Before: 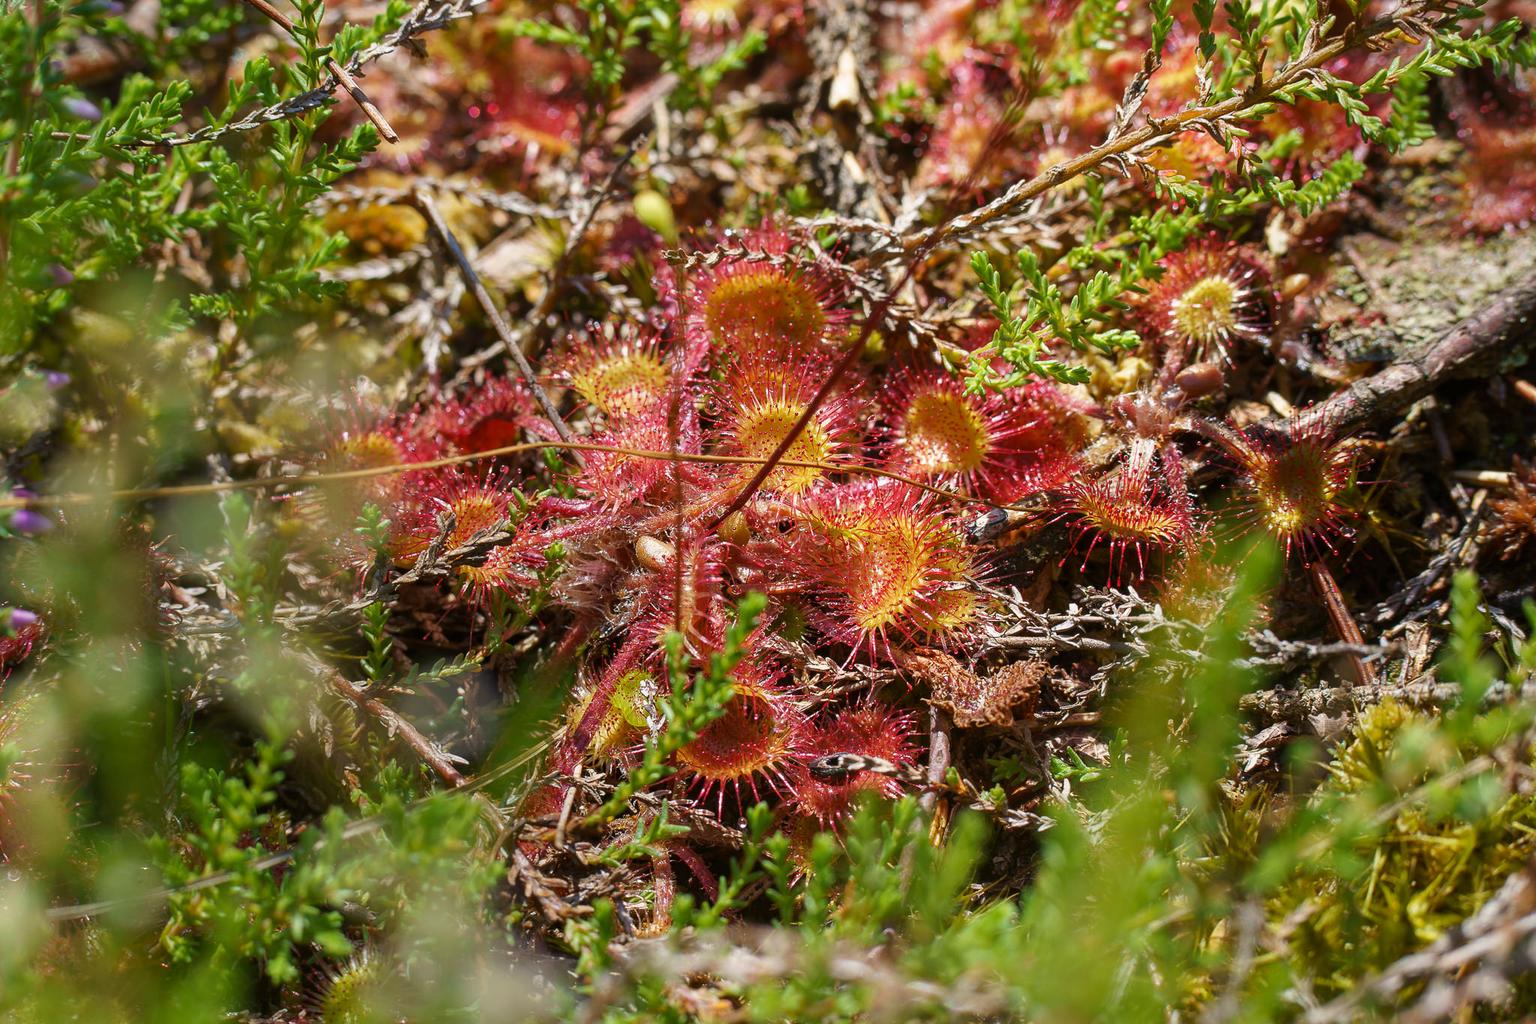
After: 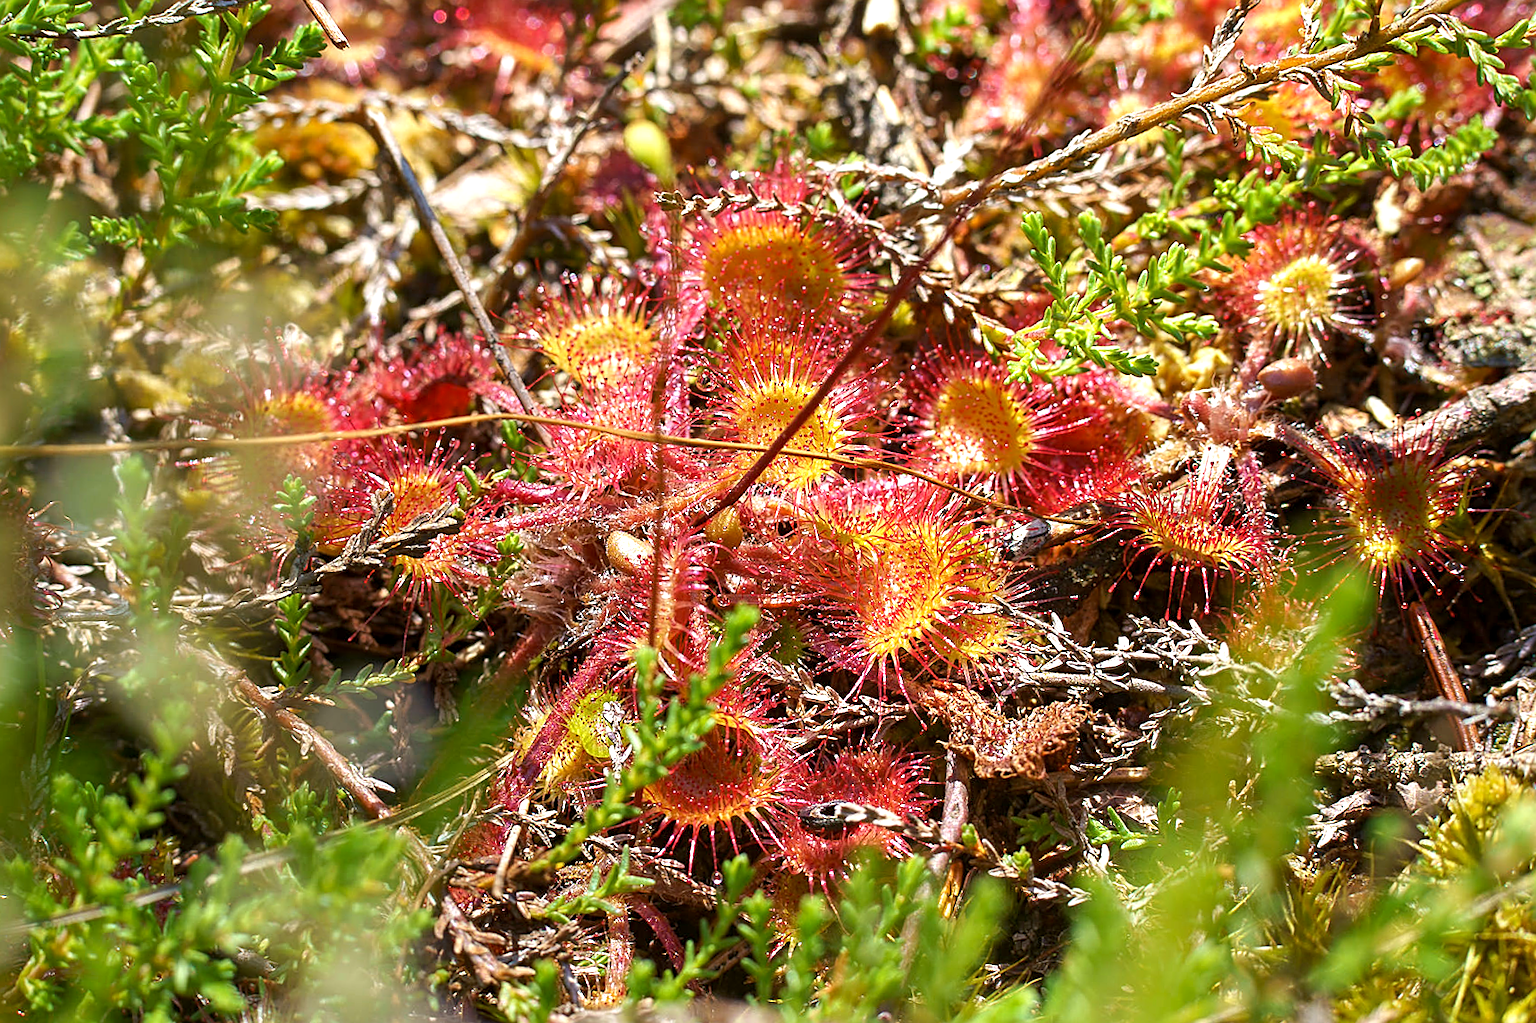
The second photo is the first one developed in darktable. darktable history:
exposure: black level correction 0.001, exposure 0.675 EV, compensate exposure bias true, compensate highlight preservation false
crop and rotate: angle -2.85°, left 5.114%, top 5.202%, right 4.764%, bottom 4.703%
sharpen: on, module defaults
